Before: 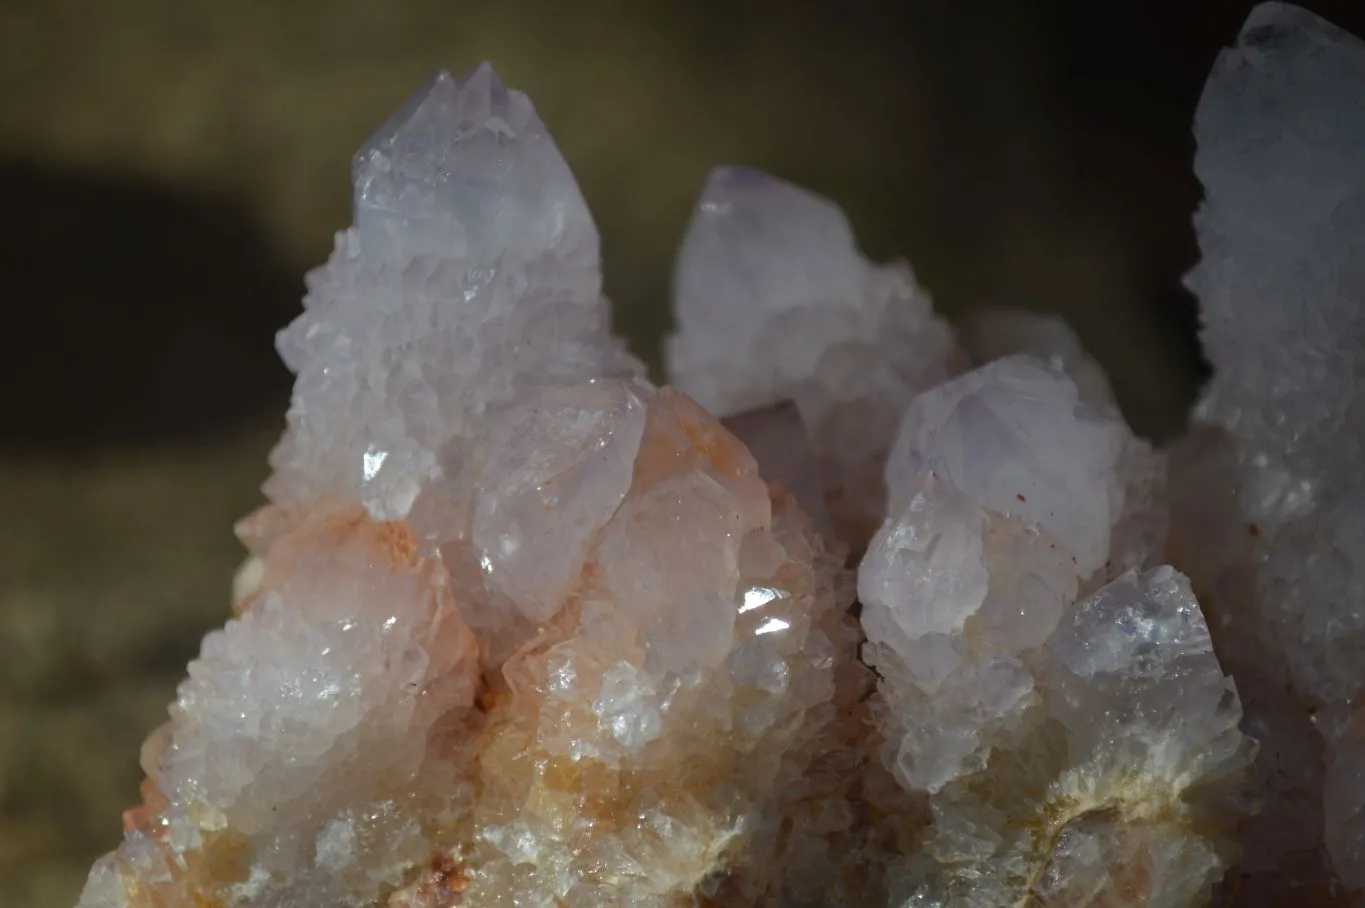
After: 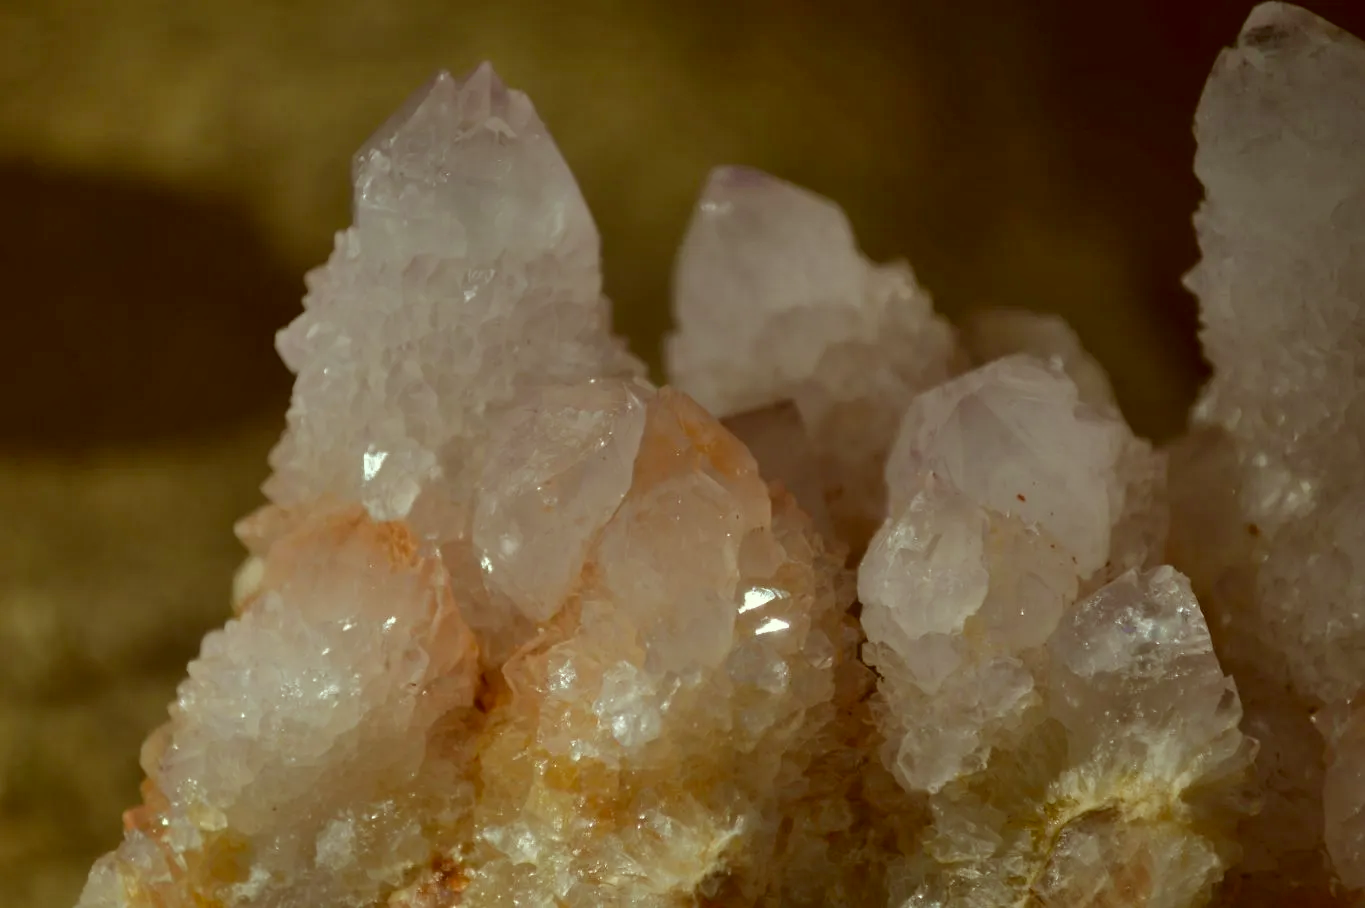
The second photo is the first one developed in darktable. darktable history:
shadows and highlights: highlights 70.7, soften with gaussian
color correction: highlights a* -5.94, highlights b* 9.48, shadows a* 10.12, shadows b* 23.94
